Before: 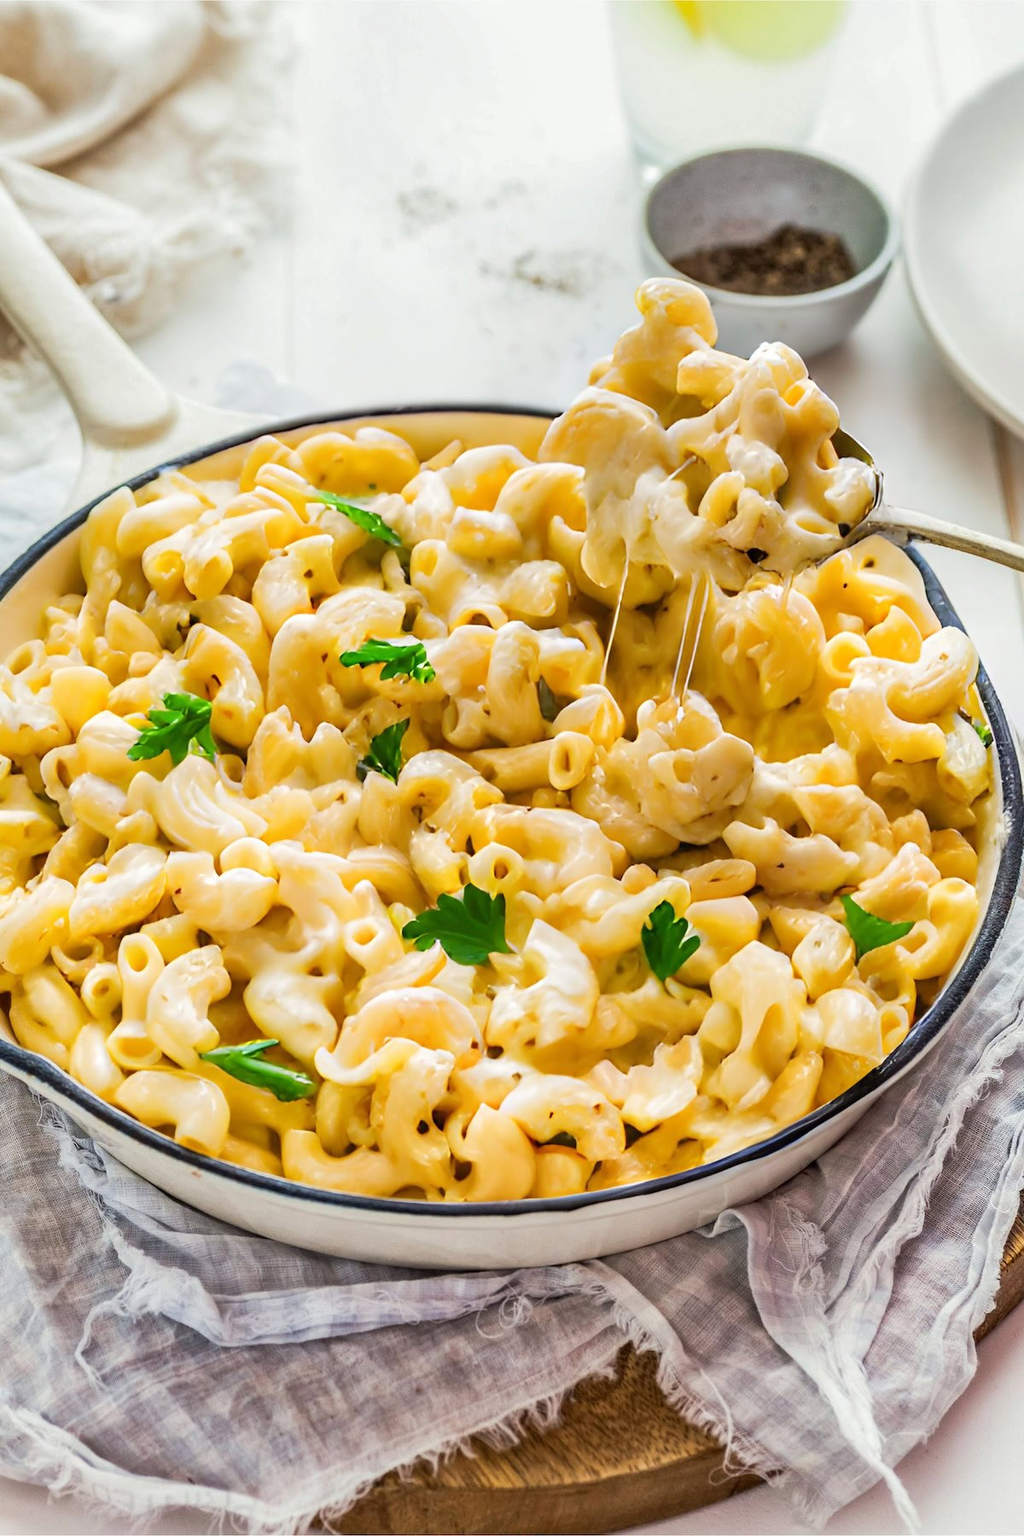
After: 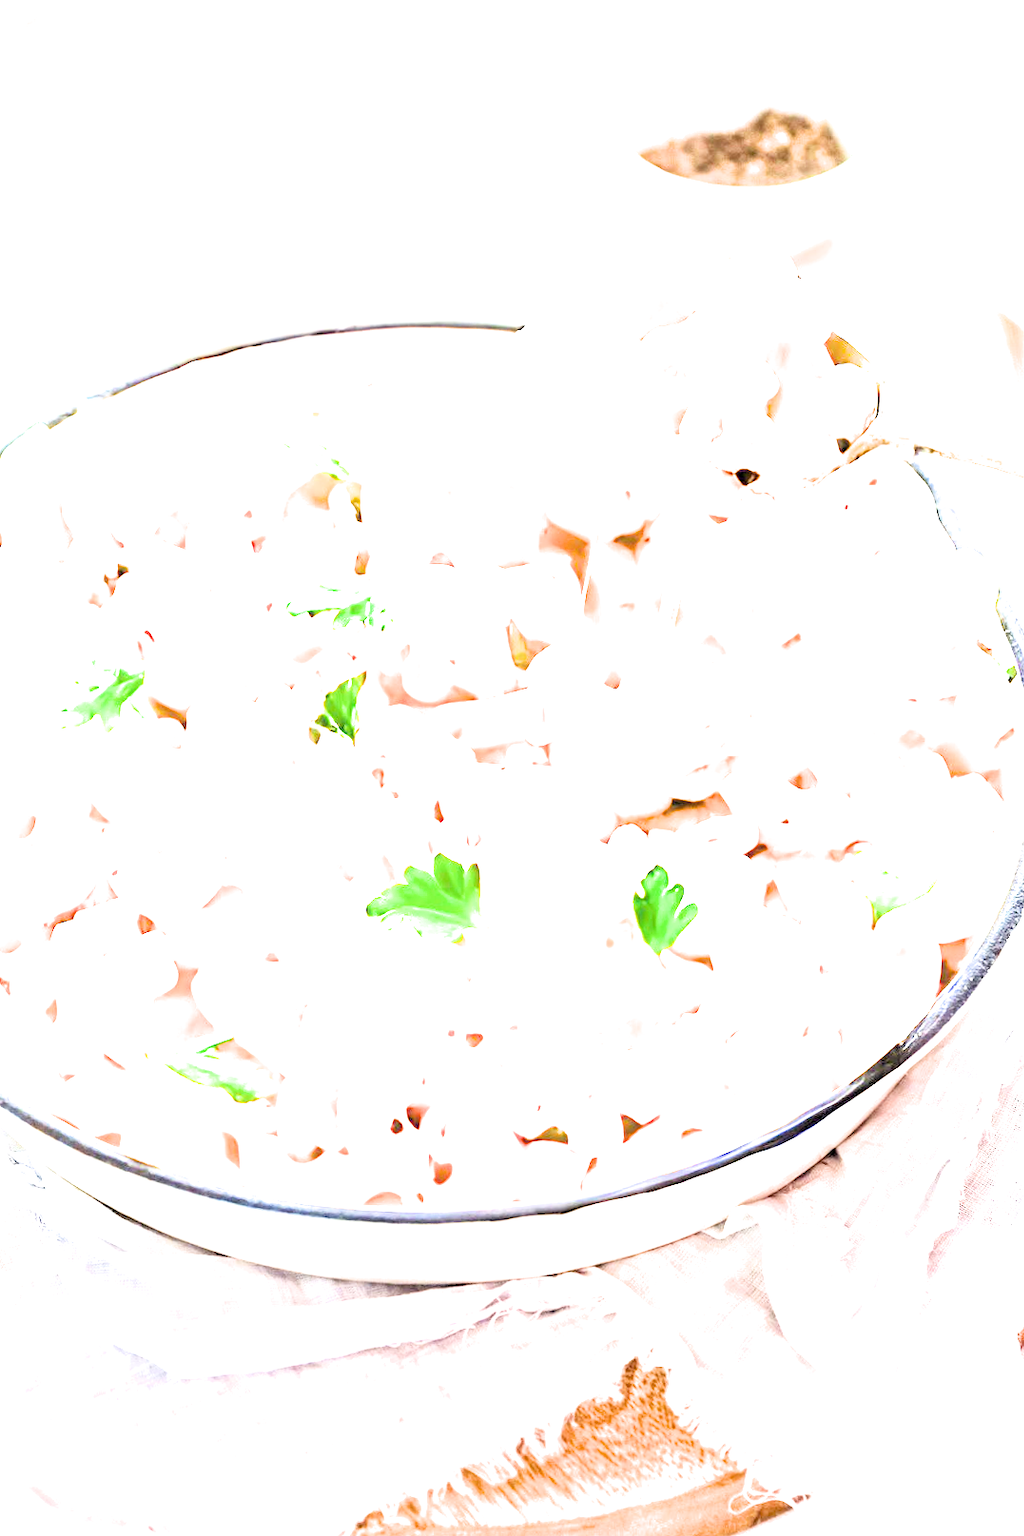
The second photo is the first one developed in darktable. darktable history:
filmic rgb: black relative exposure -3.31 EV, white relative exposure 3.45 EV, hardness 2.36, contrast 1.103
exposure: black level correction 0, exposure 4 EV, compensate exposure bias true, compensate highlight preservation false
crop and rotate: angle 1.96°, left 5.673%, top 5.673%
